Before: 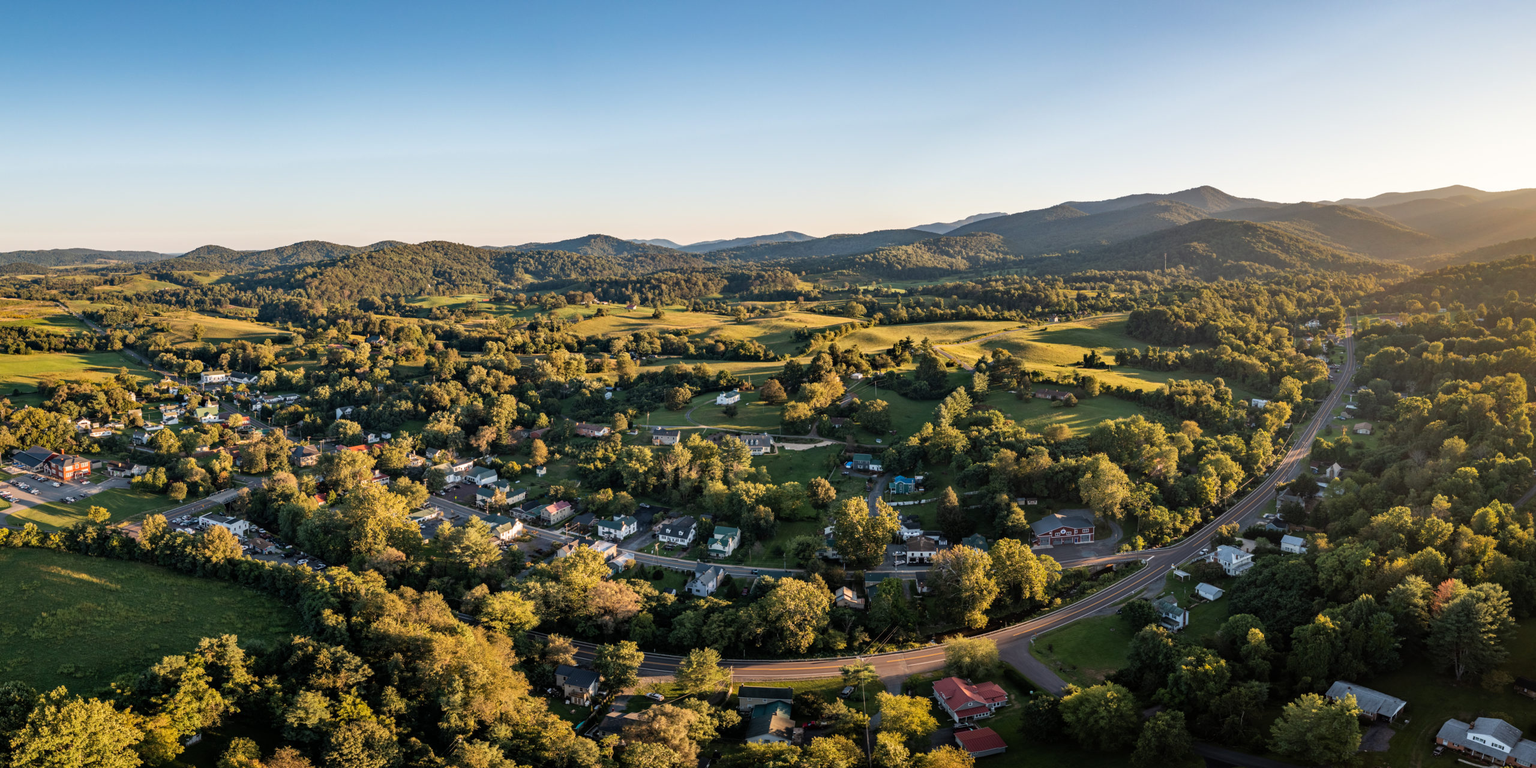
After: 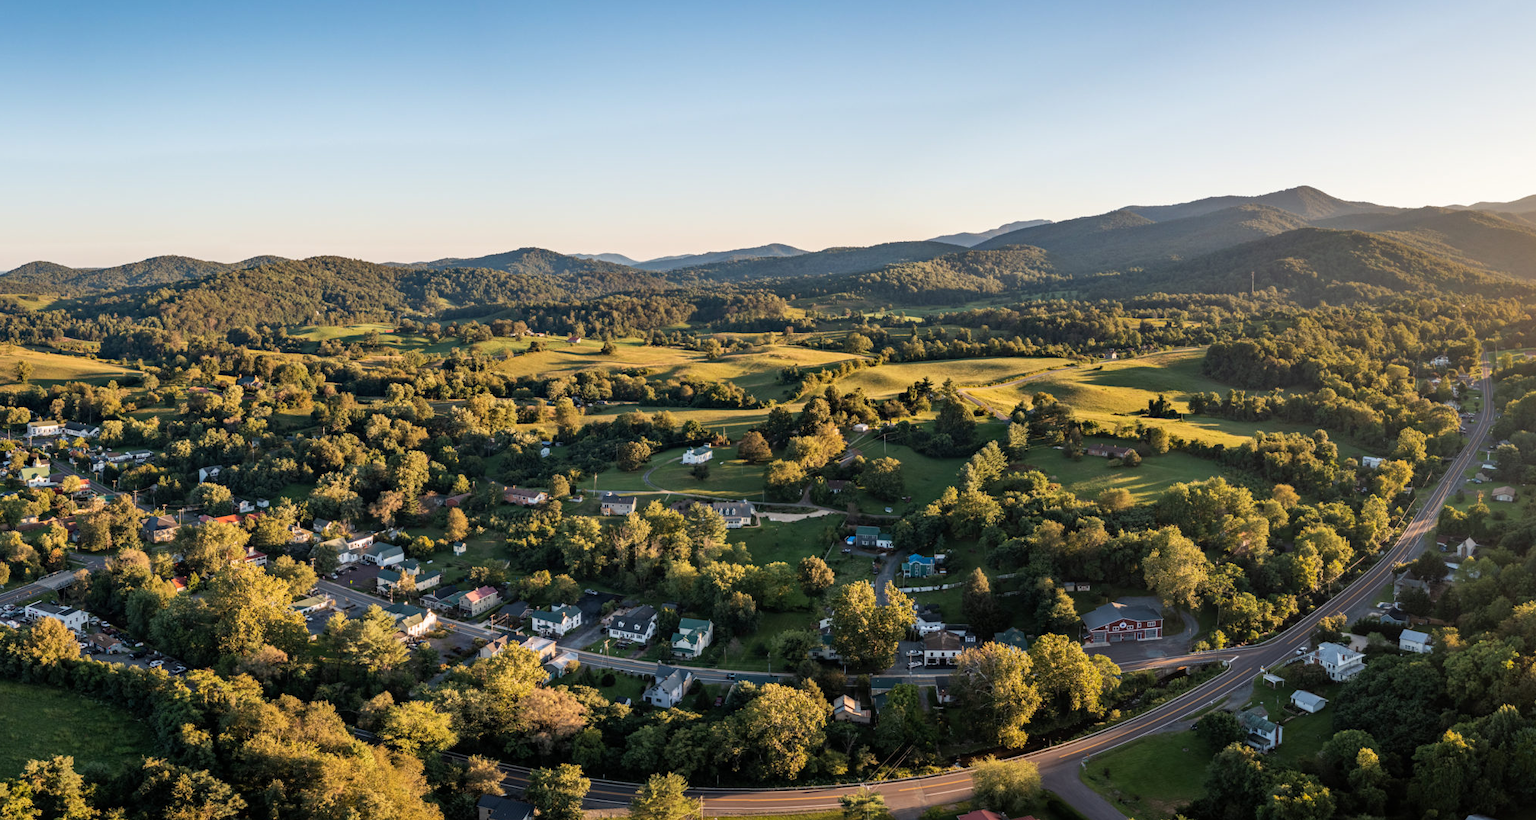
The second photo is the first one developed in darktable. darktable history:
crop: left 11.68%, top 5.174%, right 9.595%, bottom 10.626%
color correction: highlights b* -0.034
